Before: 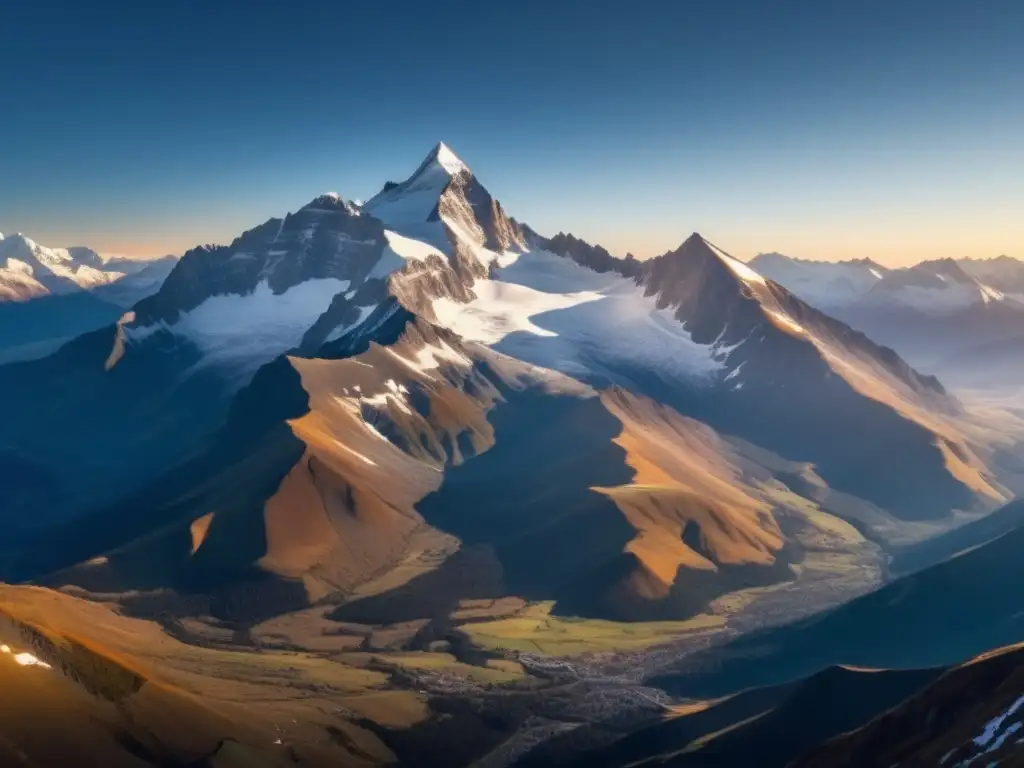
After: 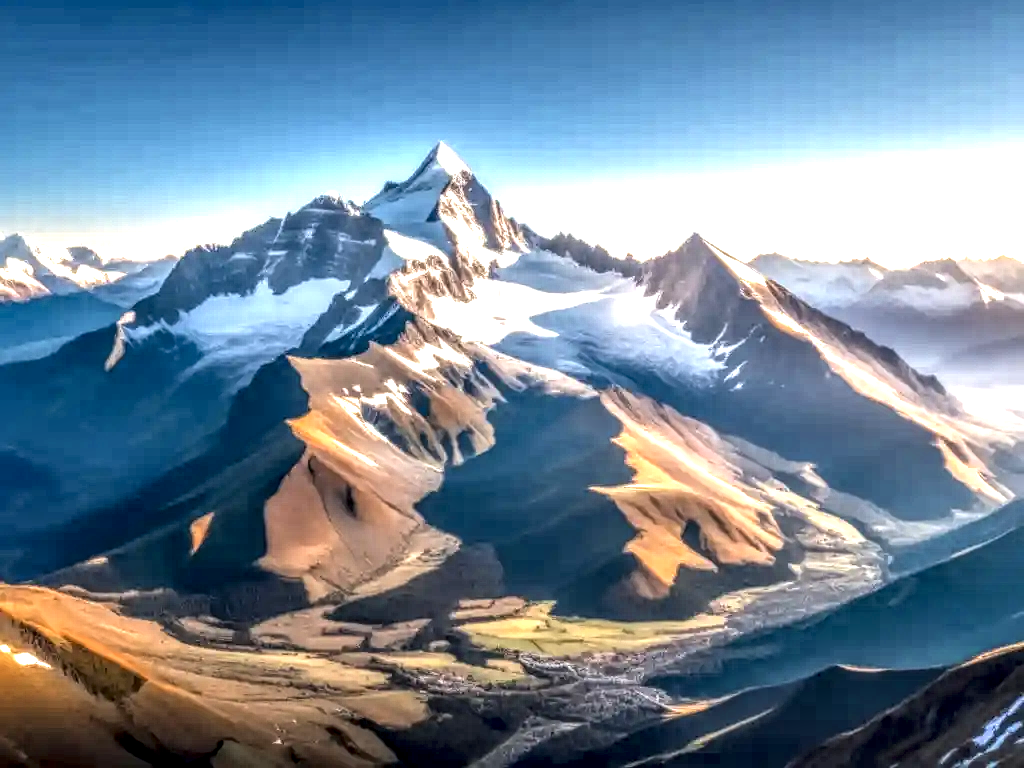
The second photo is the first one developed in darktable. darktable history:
local contrast: highlights 0%, shadows 2%, detail 299%, midtone range 0.298
exposure: exposure 1.067 EV, compensate highlight preservation false
